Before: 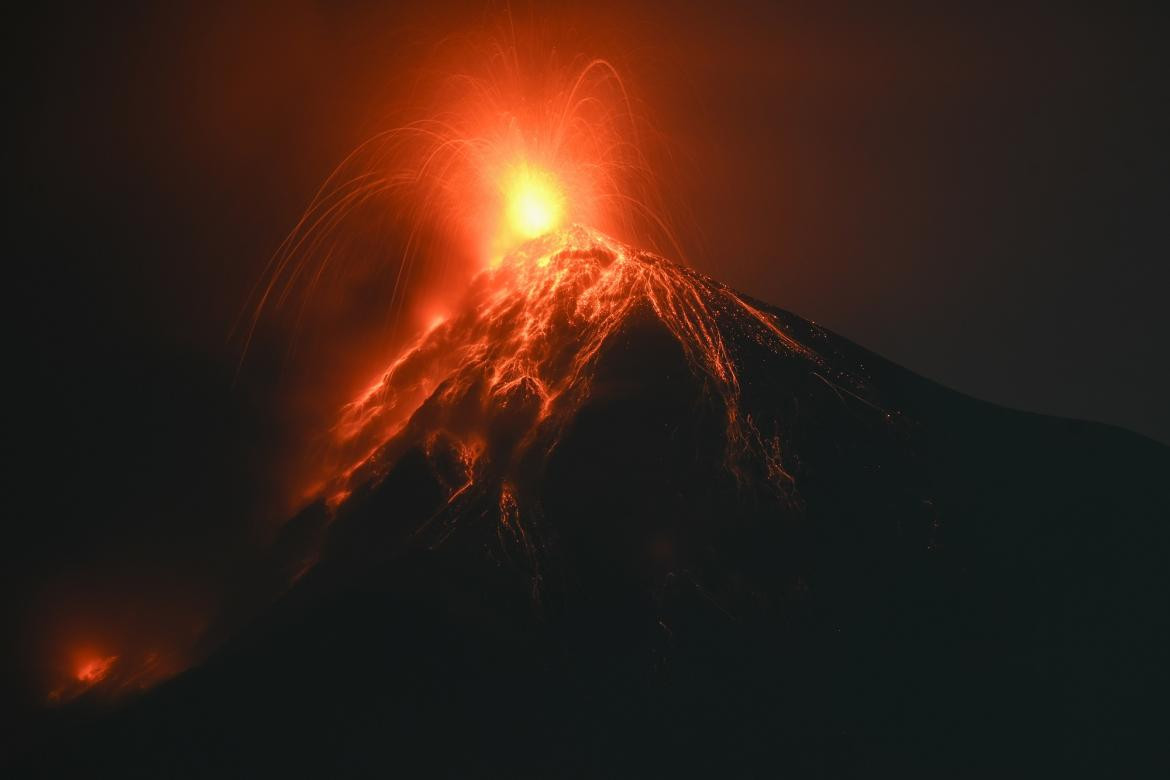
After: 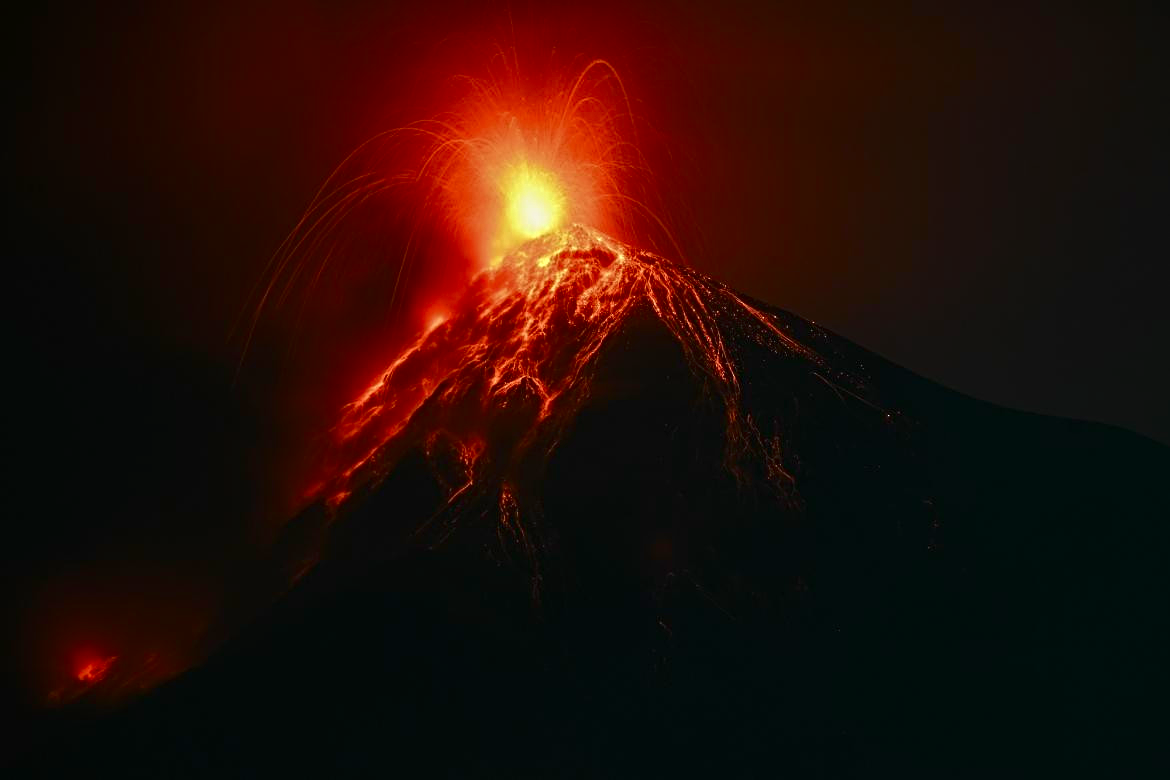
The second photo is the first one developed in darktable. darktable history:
contrast brightness saturation: brightness -0.207, saturation 0.081
sharpen: radius 4.879
